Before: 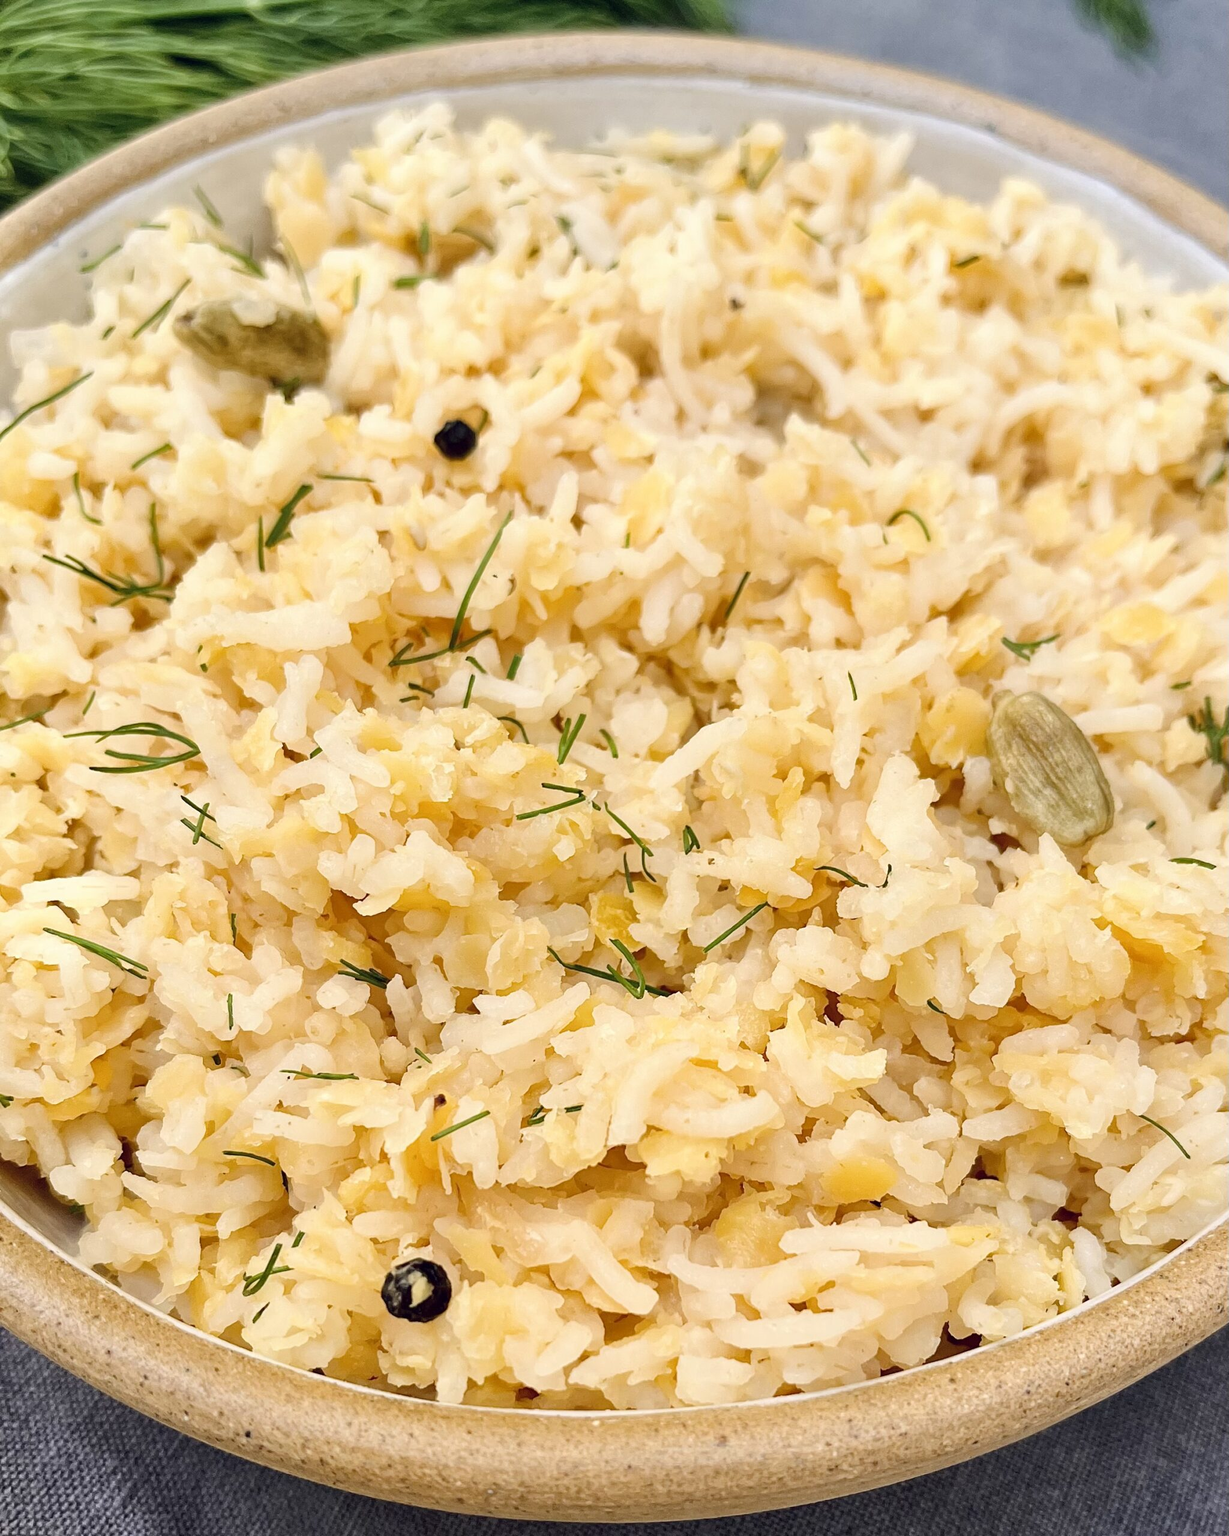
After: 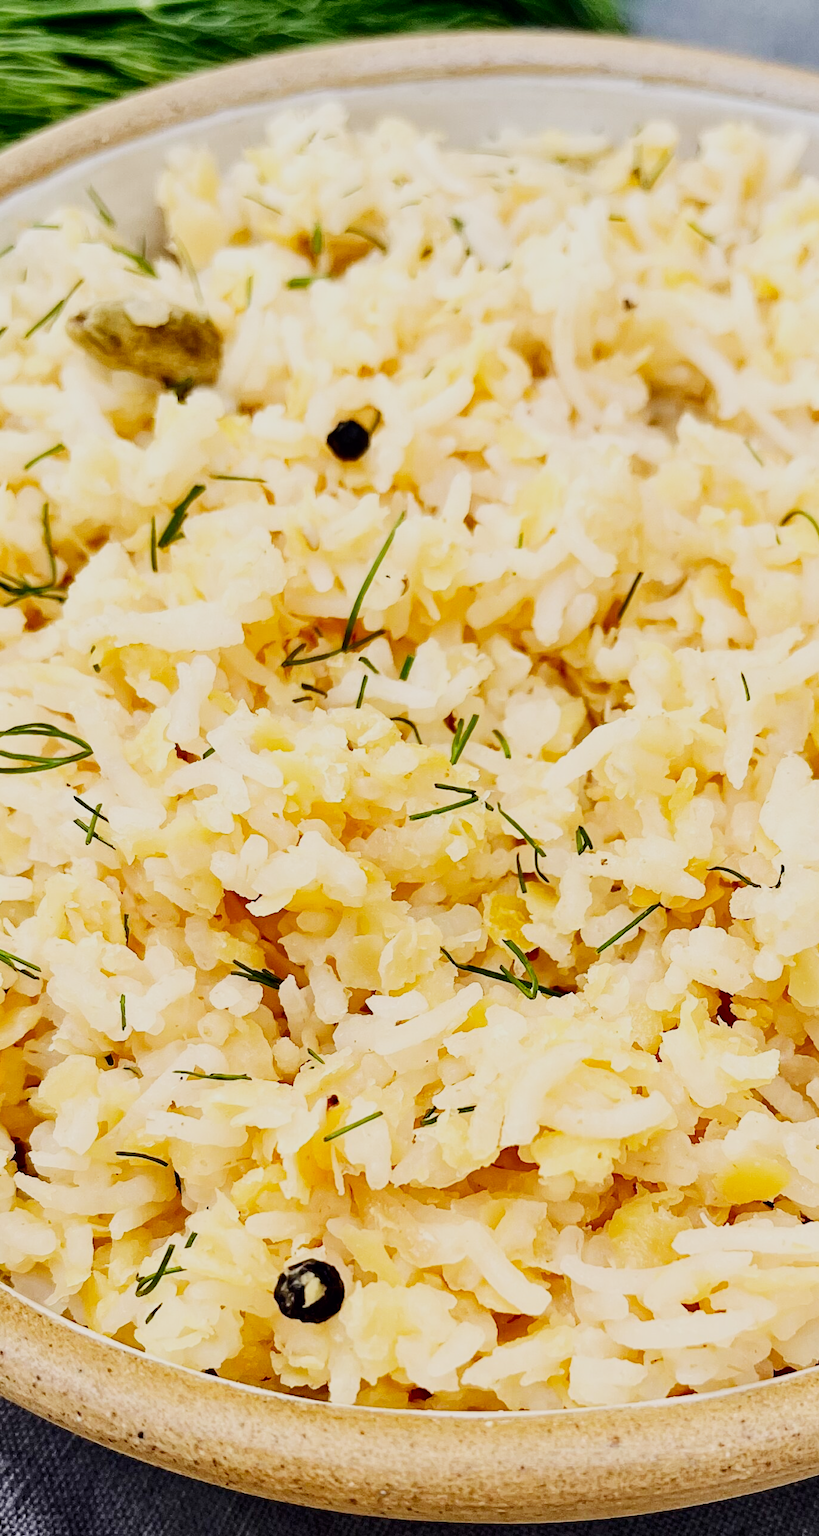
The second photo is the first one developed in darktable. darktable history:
contrast brightness saturation: contrast 0.15, brightness -0.01, saturation 0.1
crop and rotate: left 8.786%, right 24.548%
sigmoid: skew -0.2, preserve hue 0%, red attenuation 0.1, red rotation 0.035, green attenuation 0.1, green rotation -0.017, blue attenuation 0.15, blue rotation -0.052, base primaries Rec2020
